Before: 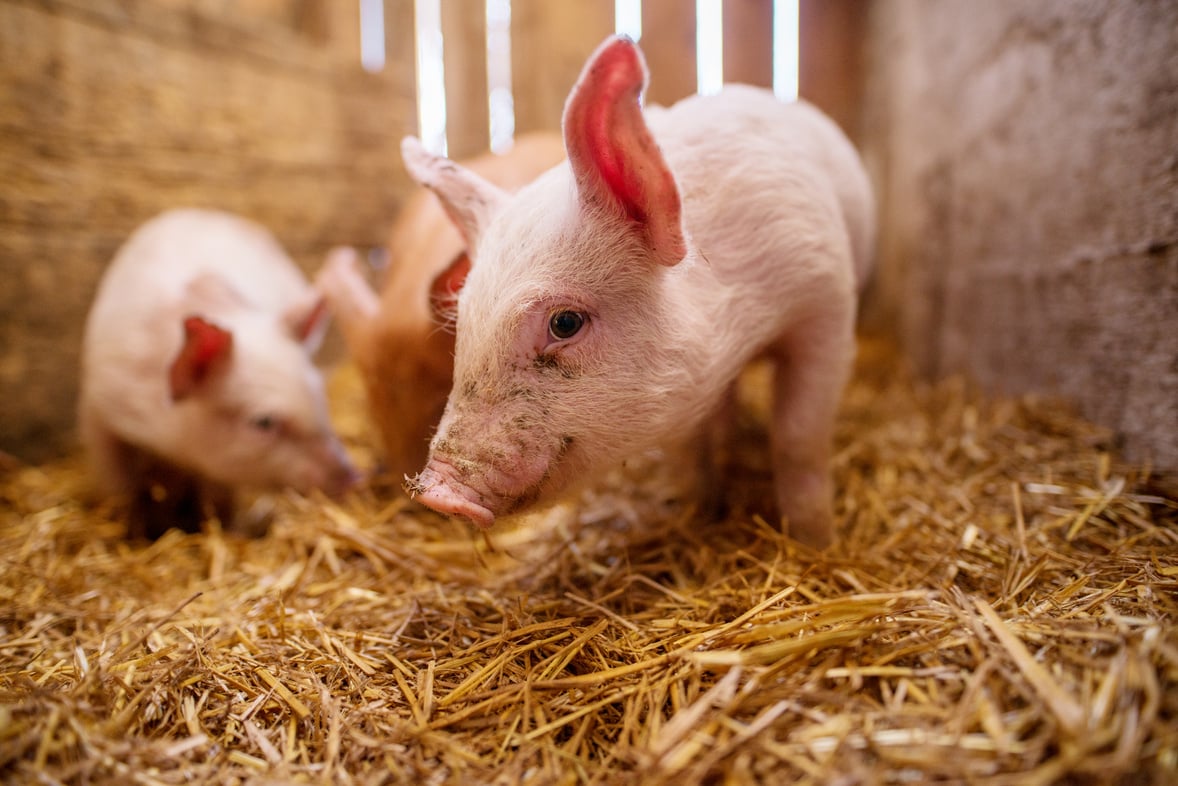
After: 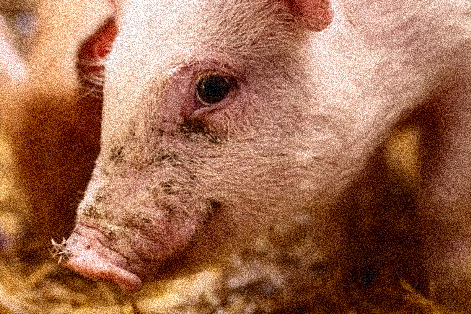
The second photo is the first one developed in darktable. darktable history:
contrast brightness saturation: contrast 0.28
crop: left 30%, top 30%, right 30%, bottom 30%
grain: coarseness 3.75 ISO, strength 100%, mid-tones bias 0%
